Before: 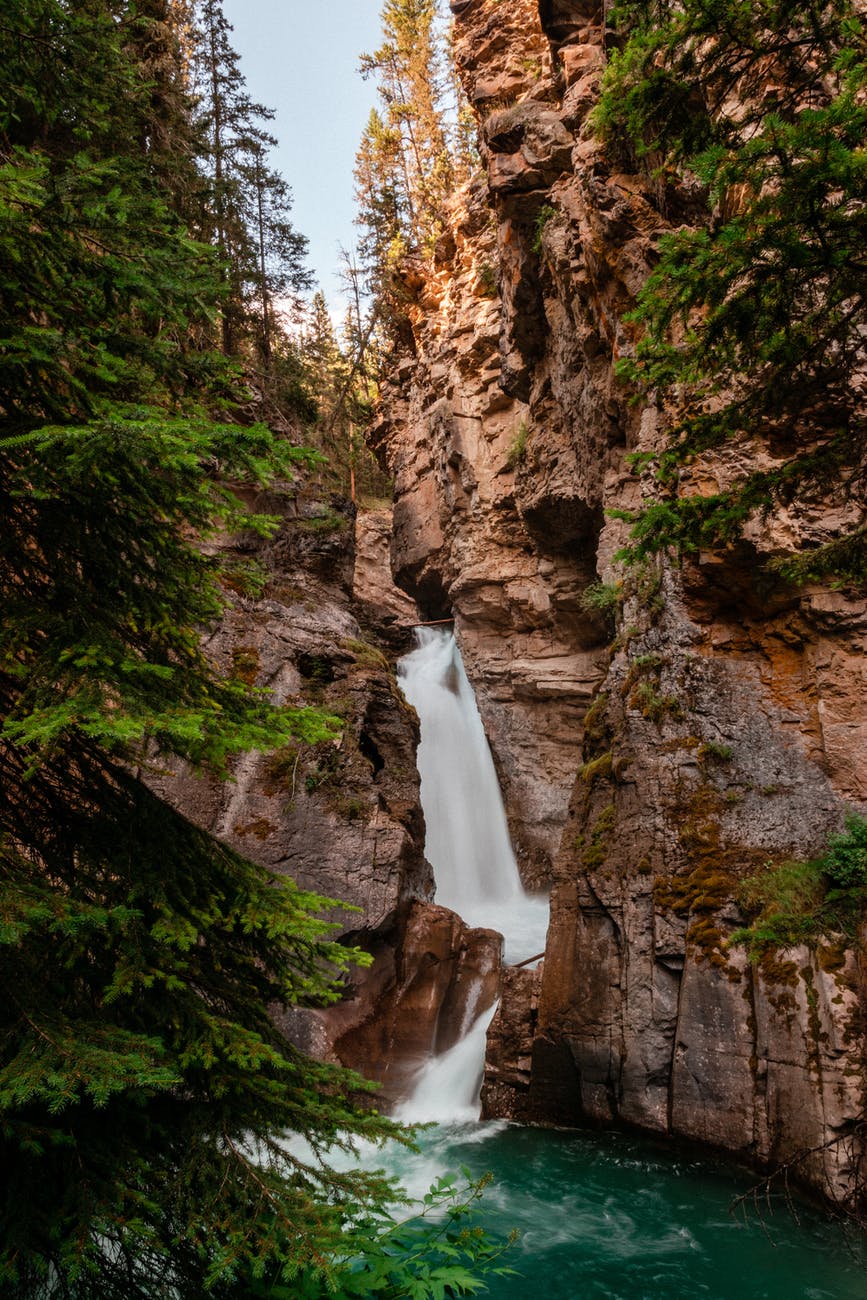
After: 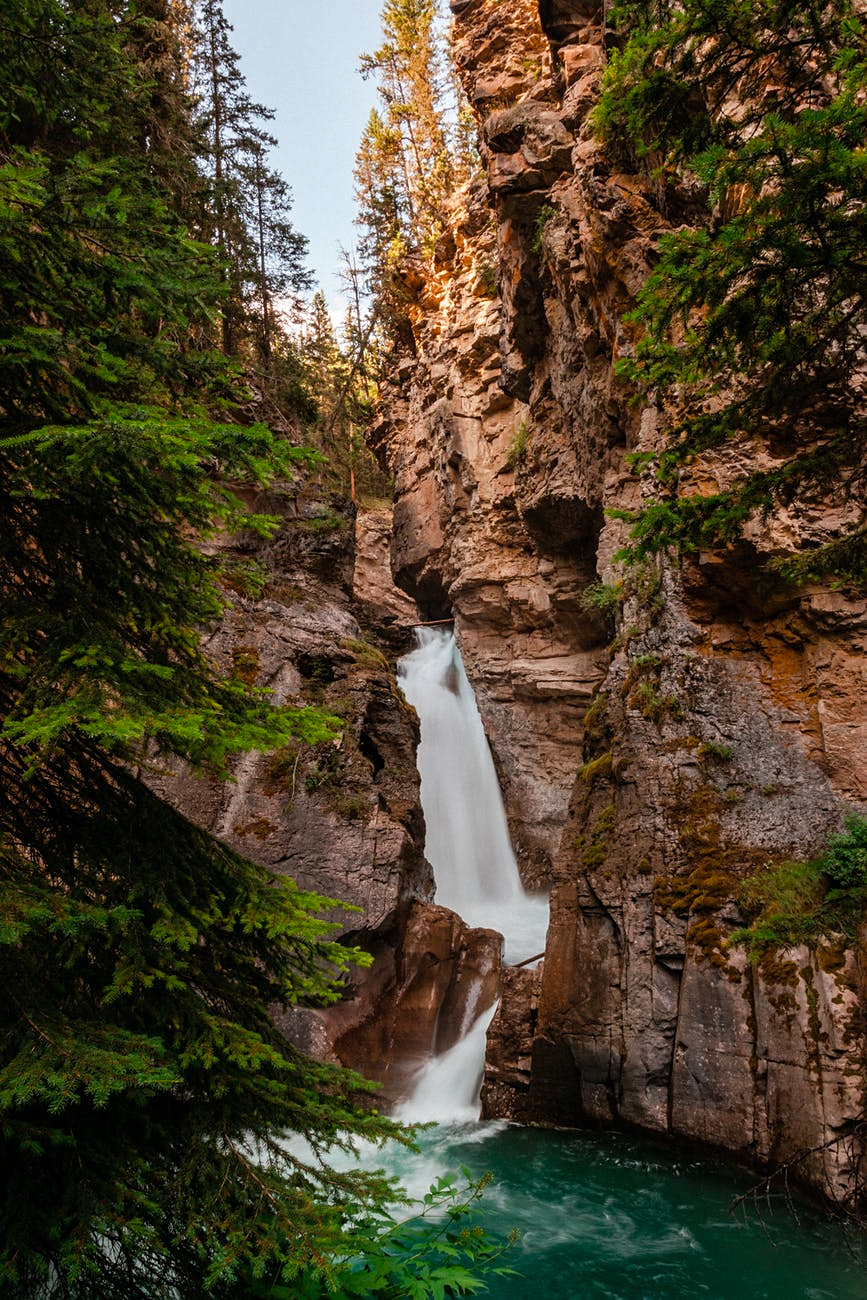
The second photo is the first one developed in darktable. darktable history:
sharpen: amount 0.2
color balance rgb: shadows fall-off 101%, linear chroma grading › mid-tones 7.63%, perceptual saturation grading › mid-tones 11.68%, mask middle-gray fulcrum 22.45%, global vibrance 10.11%, saturation formula JzAzBz (2021)
